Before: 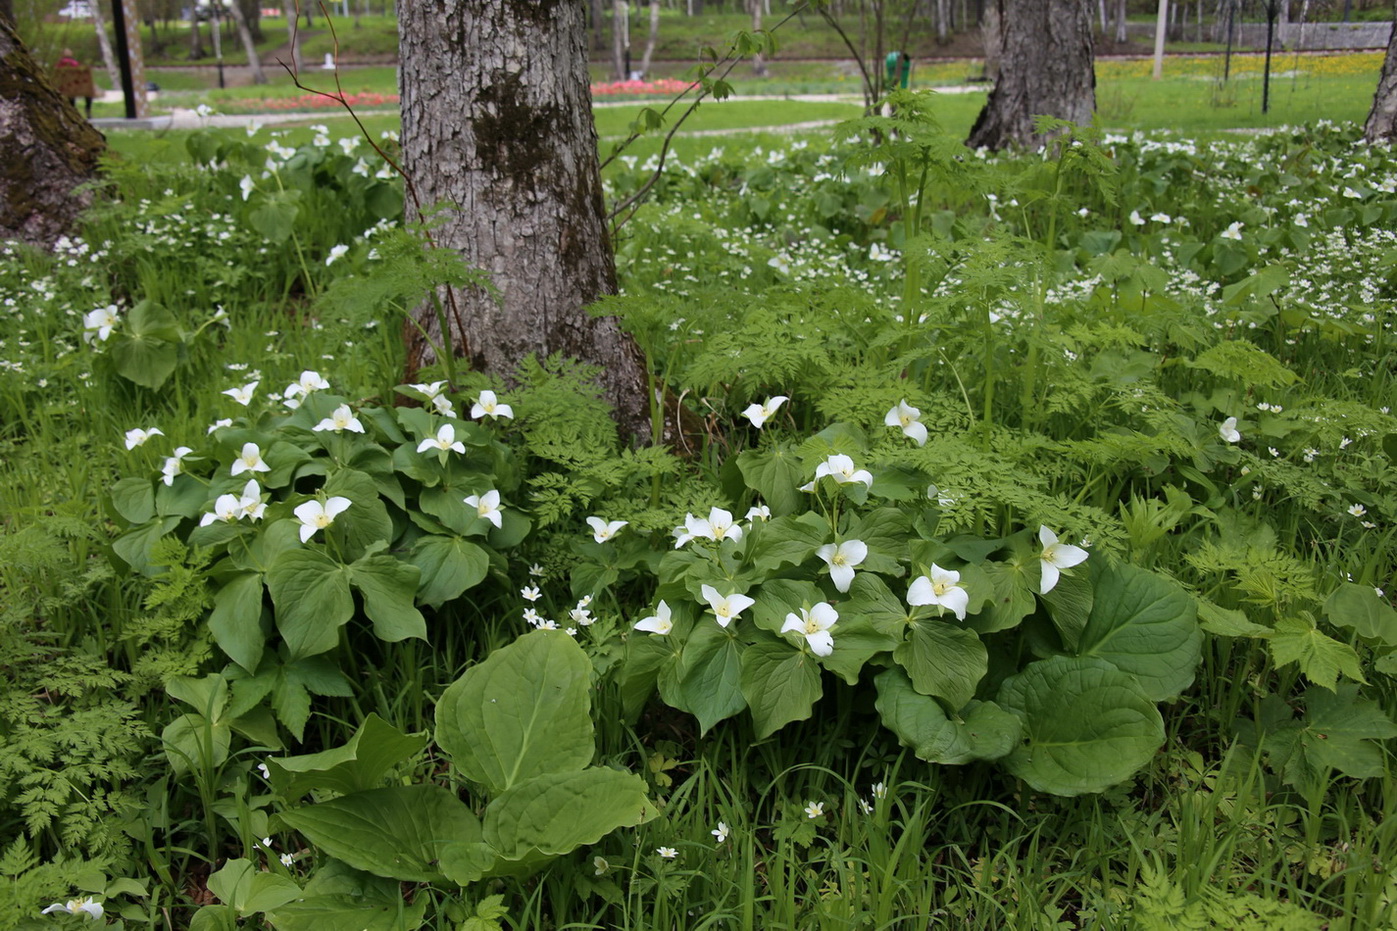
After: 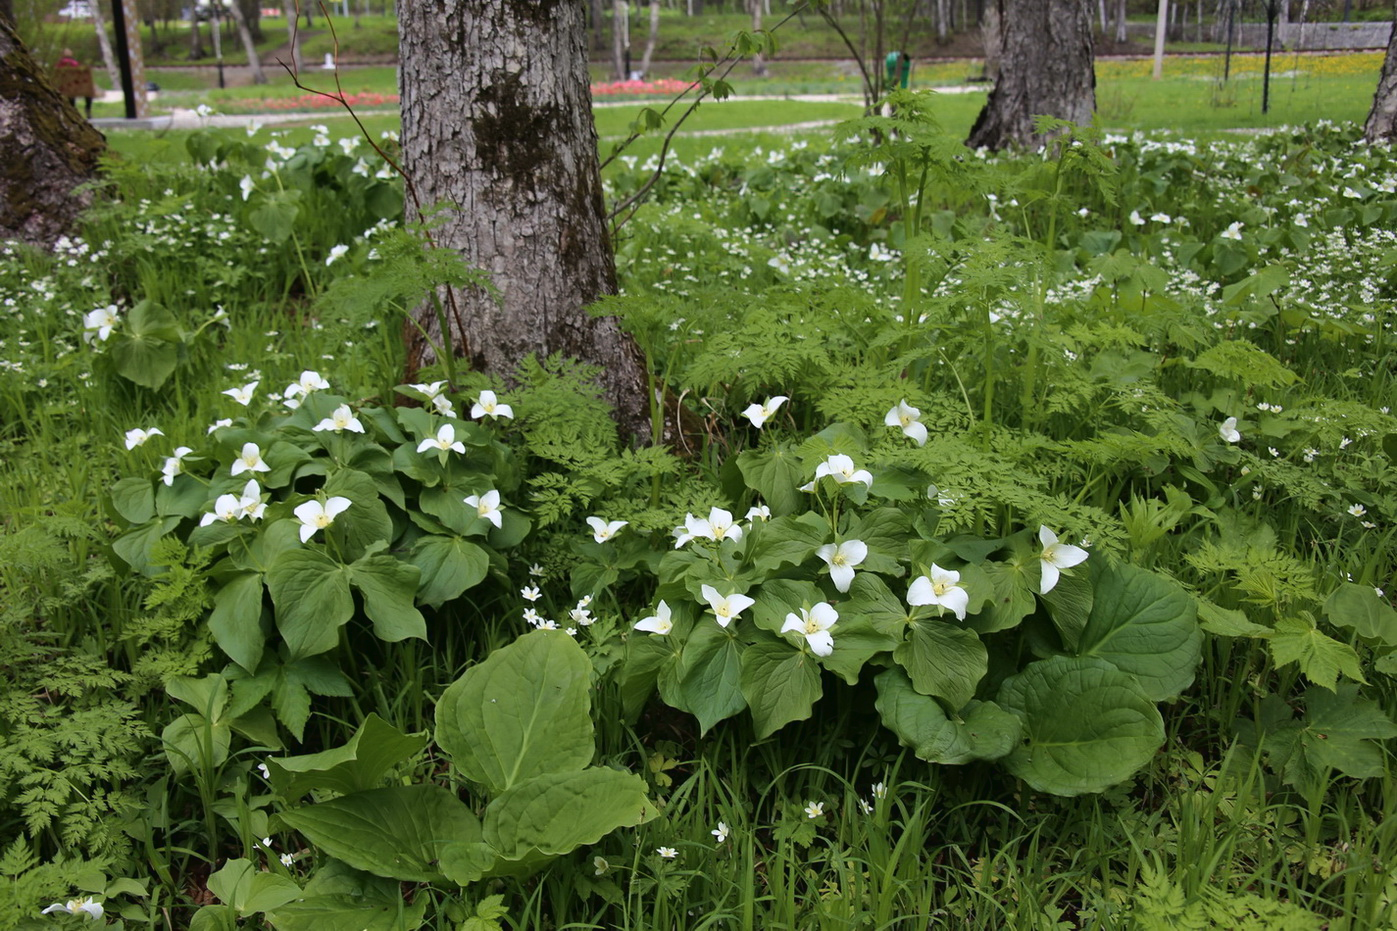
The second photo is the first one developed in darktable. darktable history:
tone curve: curves: ch0 [(0, 0.021) (0.059, 0.053) (0.197, 0.191) (0.32, 0.311) (0.495, 0.505) (0.725, 0.731) (0.89, 0.919) (1, 1)]; ch1 [(0, 0) (0.094, 0.081) (0.285, 0.299) (0.401, 0.424) (0.453, 0.439) (0.495, 0.496) (0.54, 0.55) (0.615, 0.637) (0.657, 0.683) (1, 1)]; ch2 [(0, 0) (0.257, 0.217) (0.43, 0.421) (0.498, 0.507) (0.547, 0.539) (0.595, 0.56) (0.644, 0.599) (1, 1)], color space Lab, linked channels, preserve colors none
